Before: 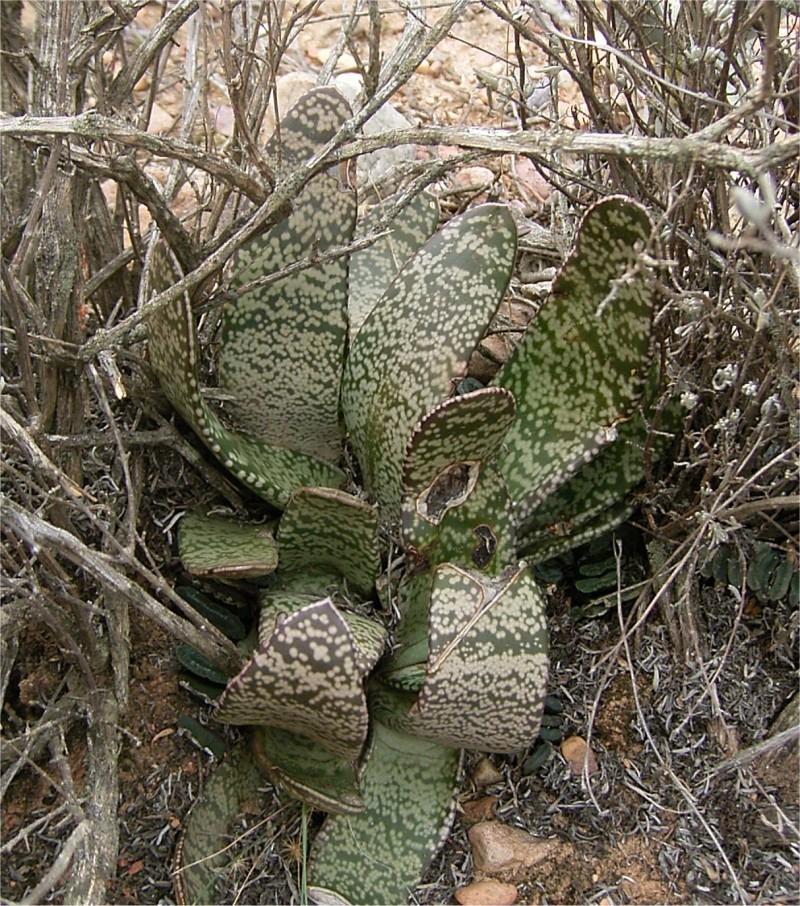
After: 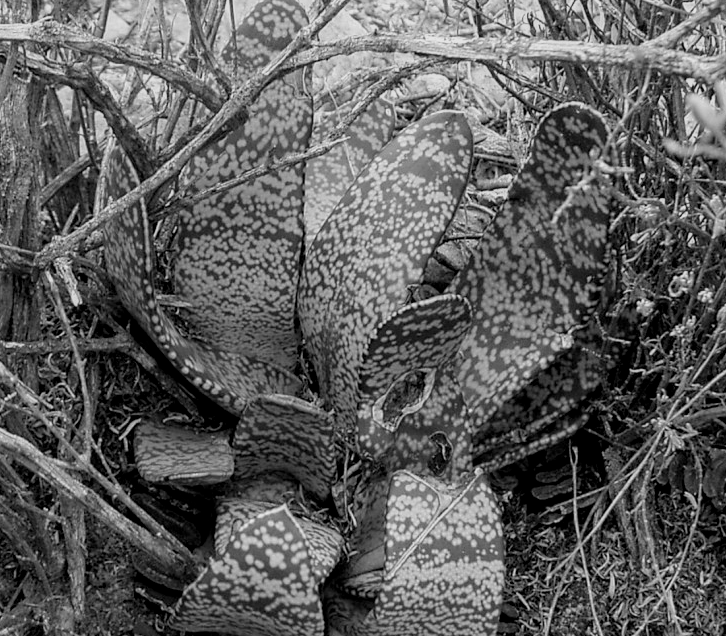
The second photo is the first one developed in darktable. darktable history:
filmic rgb: white relative exposure 3.8 EV, hardness 4.35
monochrome: on, module defaults
vibrance: vibrance 20%
local contrast: on, module defaults
crop: left 5.596%, top 10.314%, right 3.534%, bottom 19.395%
color contrast: green-magenta contrast 0.3, blue-yellow contrast 0.15
